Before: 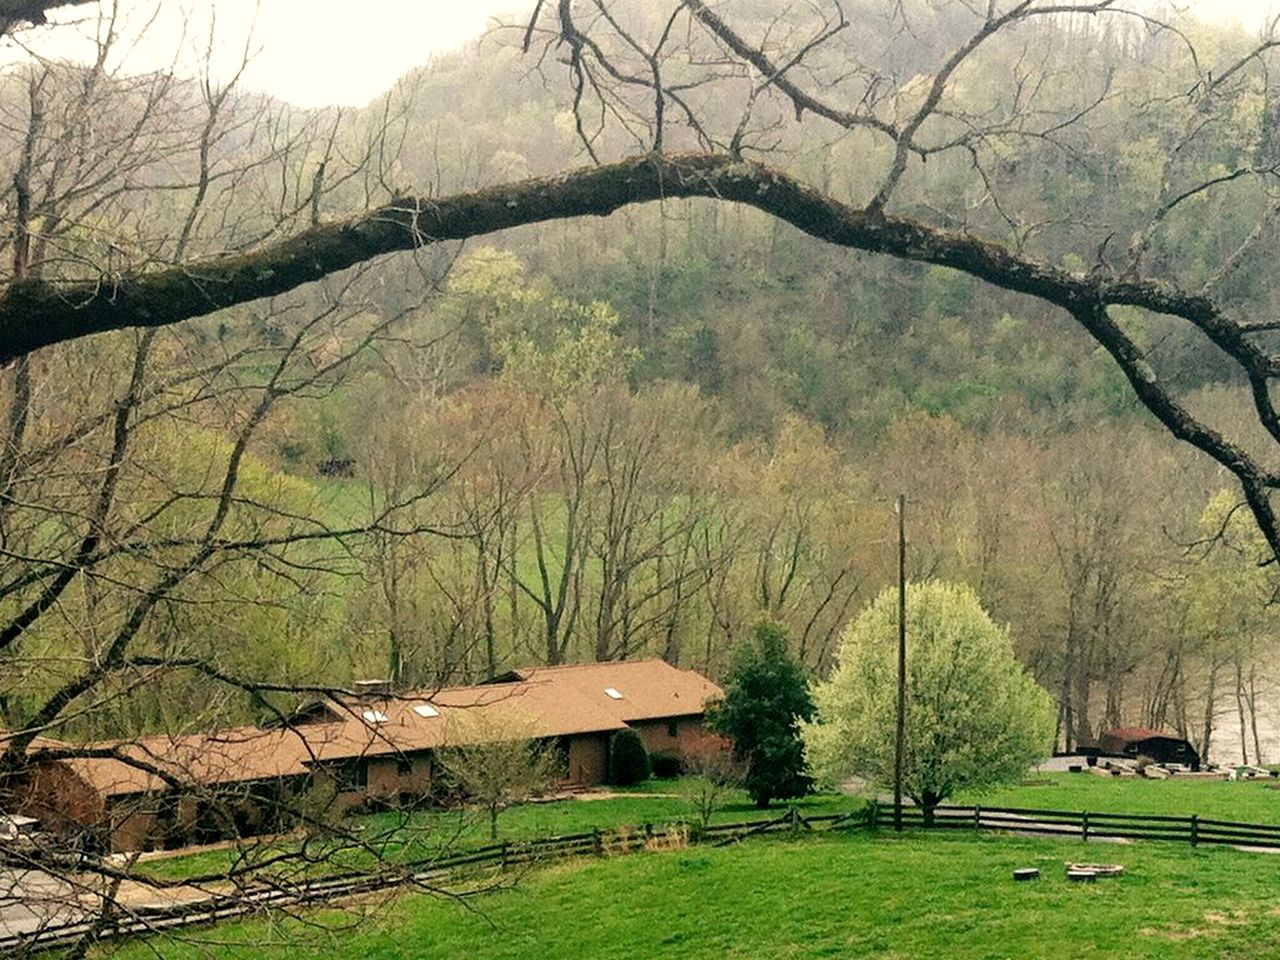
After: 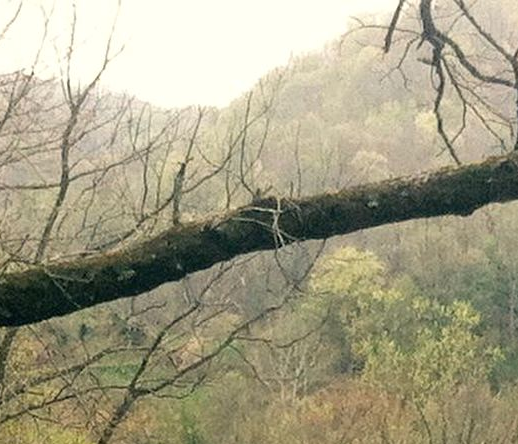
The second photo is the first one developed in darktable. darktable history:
crop and rotate: left 10.899%, top 0.063%, right 48.556%, bottom 53.583%
